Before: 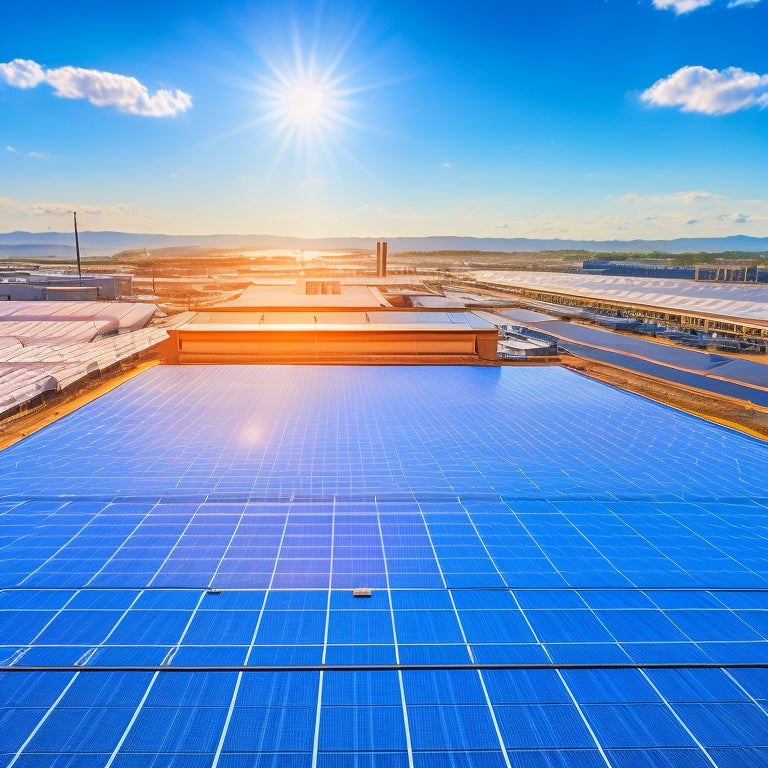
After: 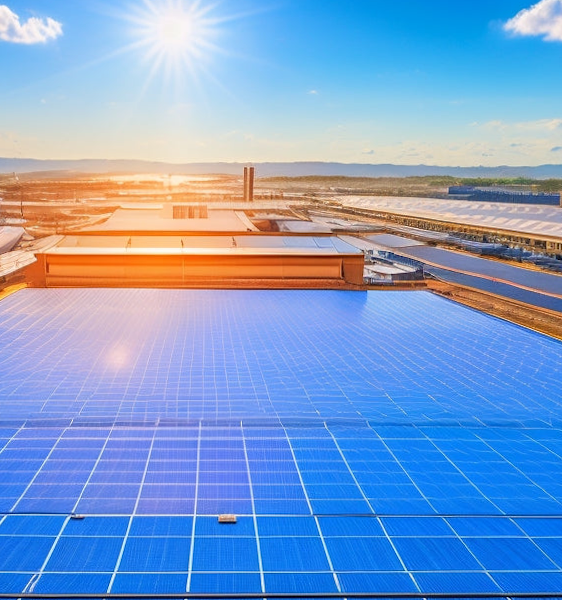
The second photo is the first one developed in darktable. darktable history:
crop: left 16.768%, top 8.653%, right 8.362%, bottom 12.485%
rotate and perspective: rotation 0.226°, lens shift (vertical) -0.042, crop left 0.023, crop right 0.982, crop top 0.006, crop bottom 0.994
